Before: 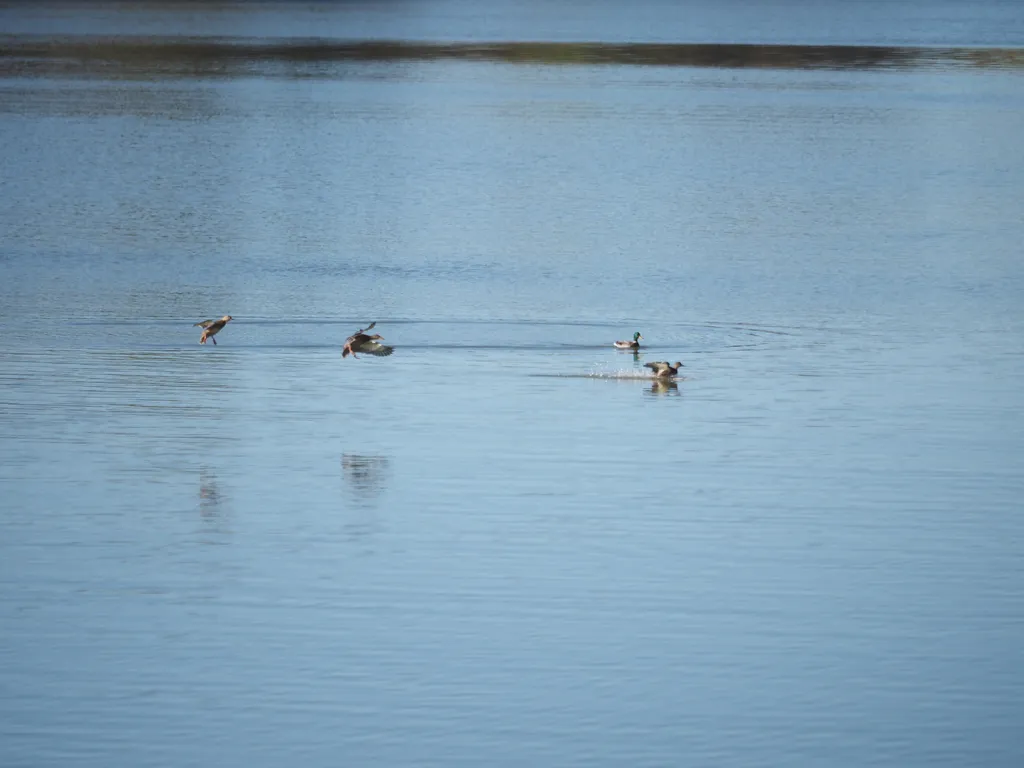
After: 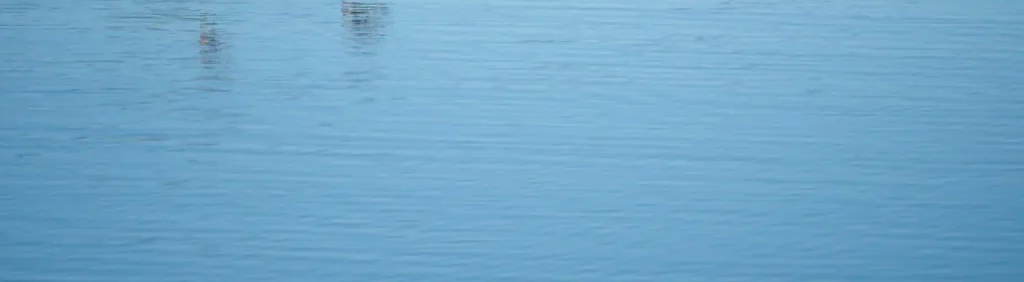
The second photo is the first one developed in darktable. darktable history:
sharpen: radius 1.304, amount 0.295, threshold 0.049
color balance rgb: perceptual saturation grading › global saturation 35.186%, perceptual saturation grading › highlights -25.372%, perceptual saturation grading › shadows 25.011%, global vibrance 11.097%
crop and rotate: top 58.997%, bottom 4.183%
velvia: on, module defaults
